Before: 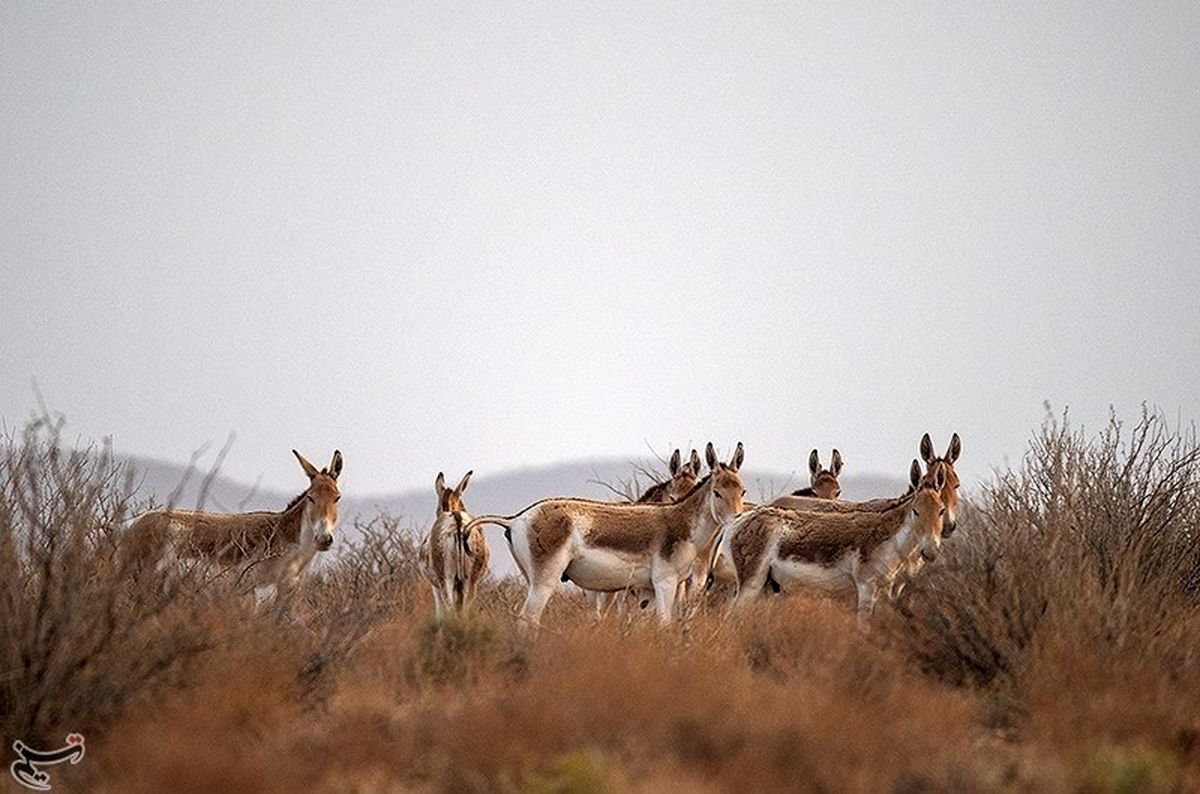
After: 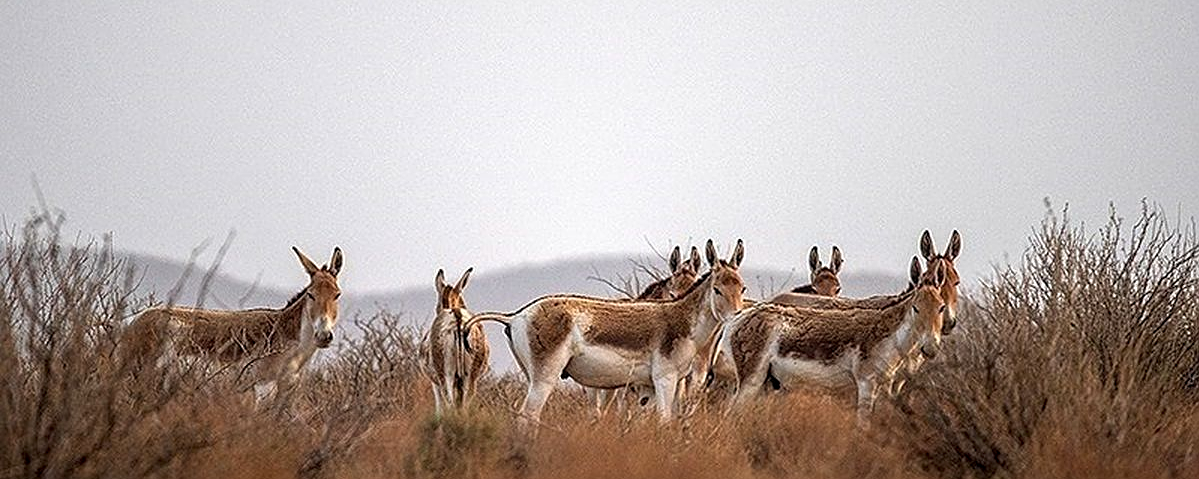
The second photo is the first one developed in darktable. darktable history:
crop and rotate: top 25.68%, bottom 13.992%
exposure: black level correction 0, compensate highlight preservation false
sharpen: on, module defaults
local contrast: detail 115%
